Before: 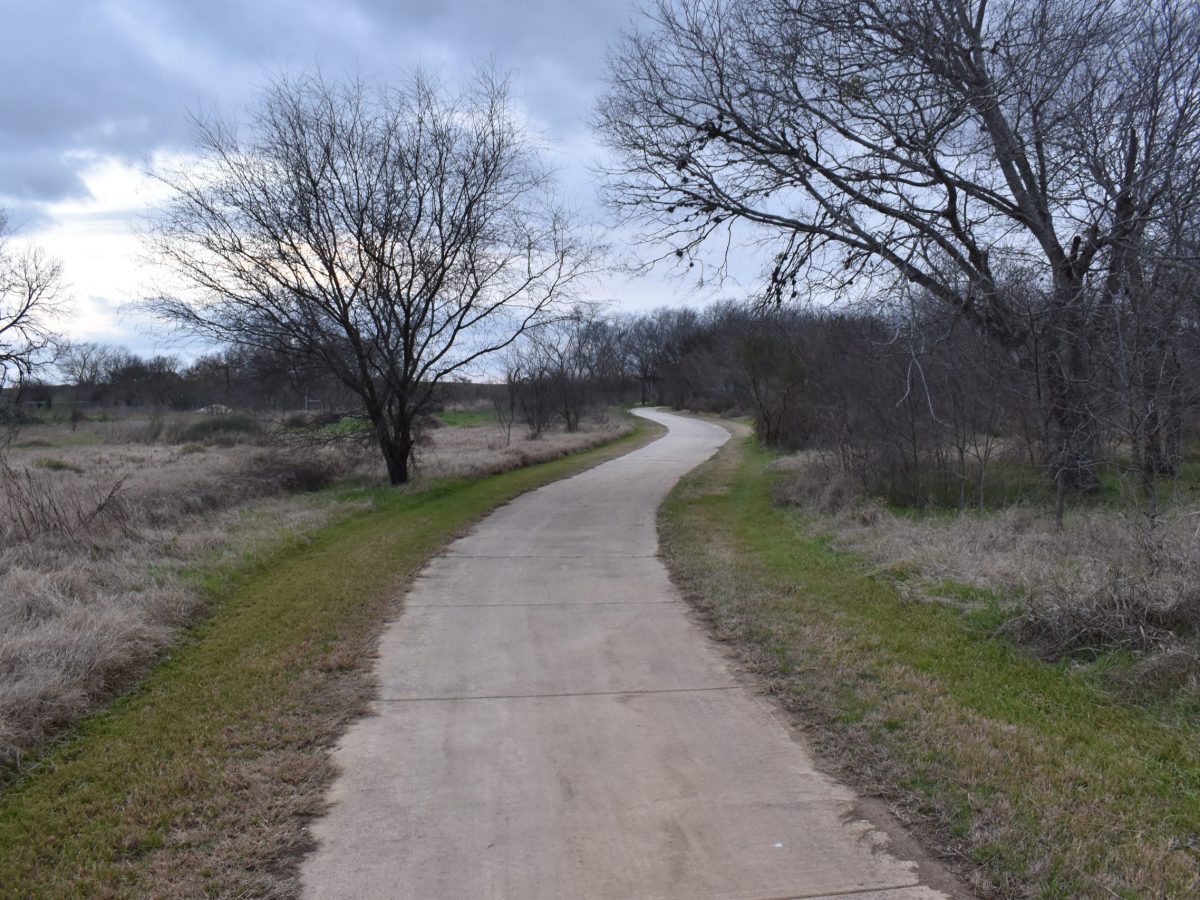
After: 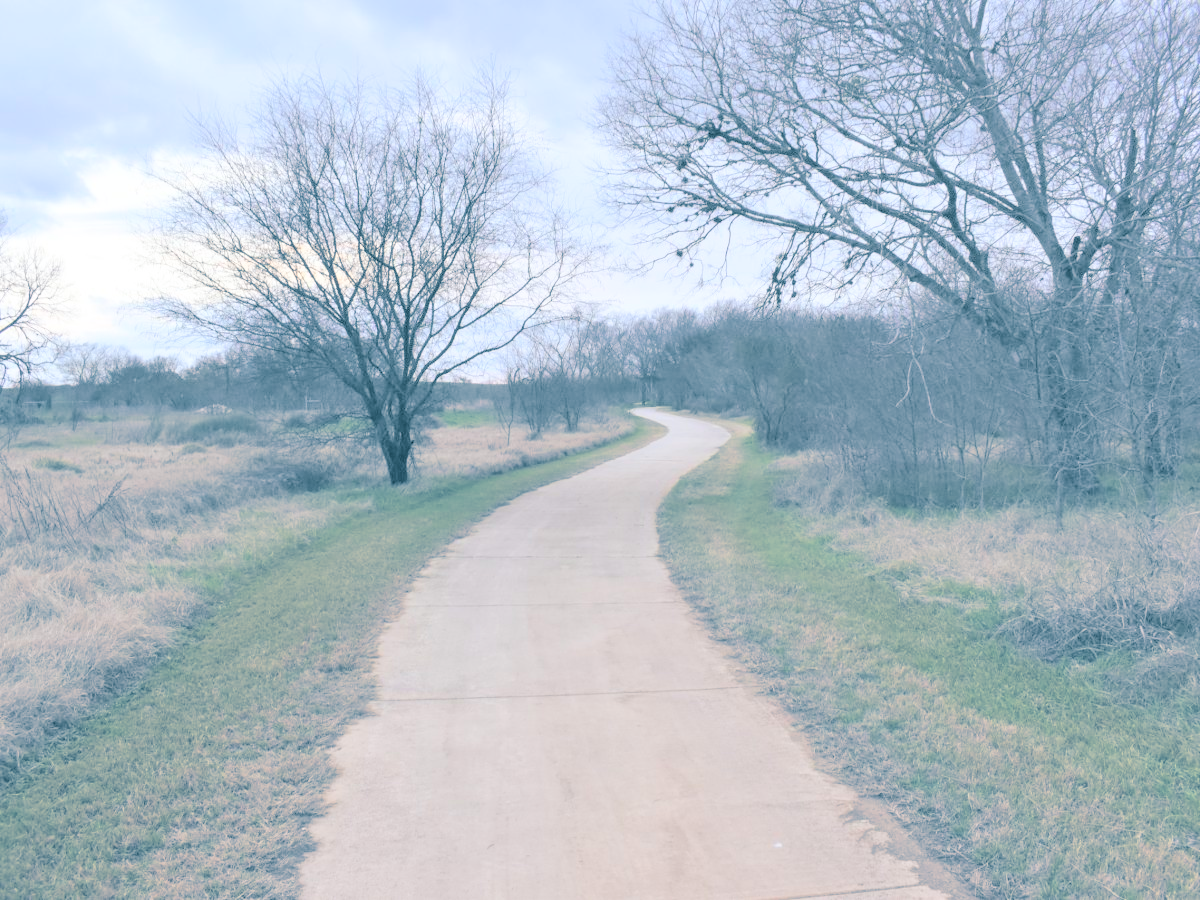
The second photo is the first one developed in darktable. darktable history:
contrast brightness saturation: brightness 1
split-toning: shadows › hue 212.4°, balance -70
